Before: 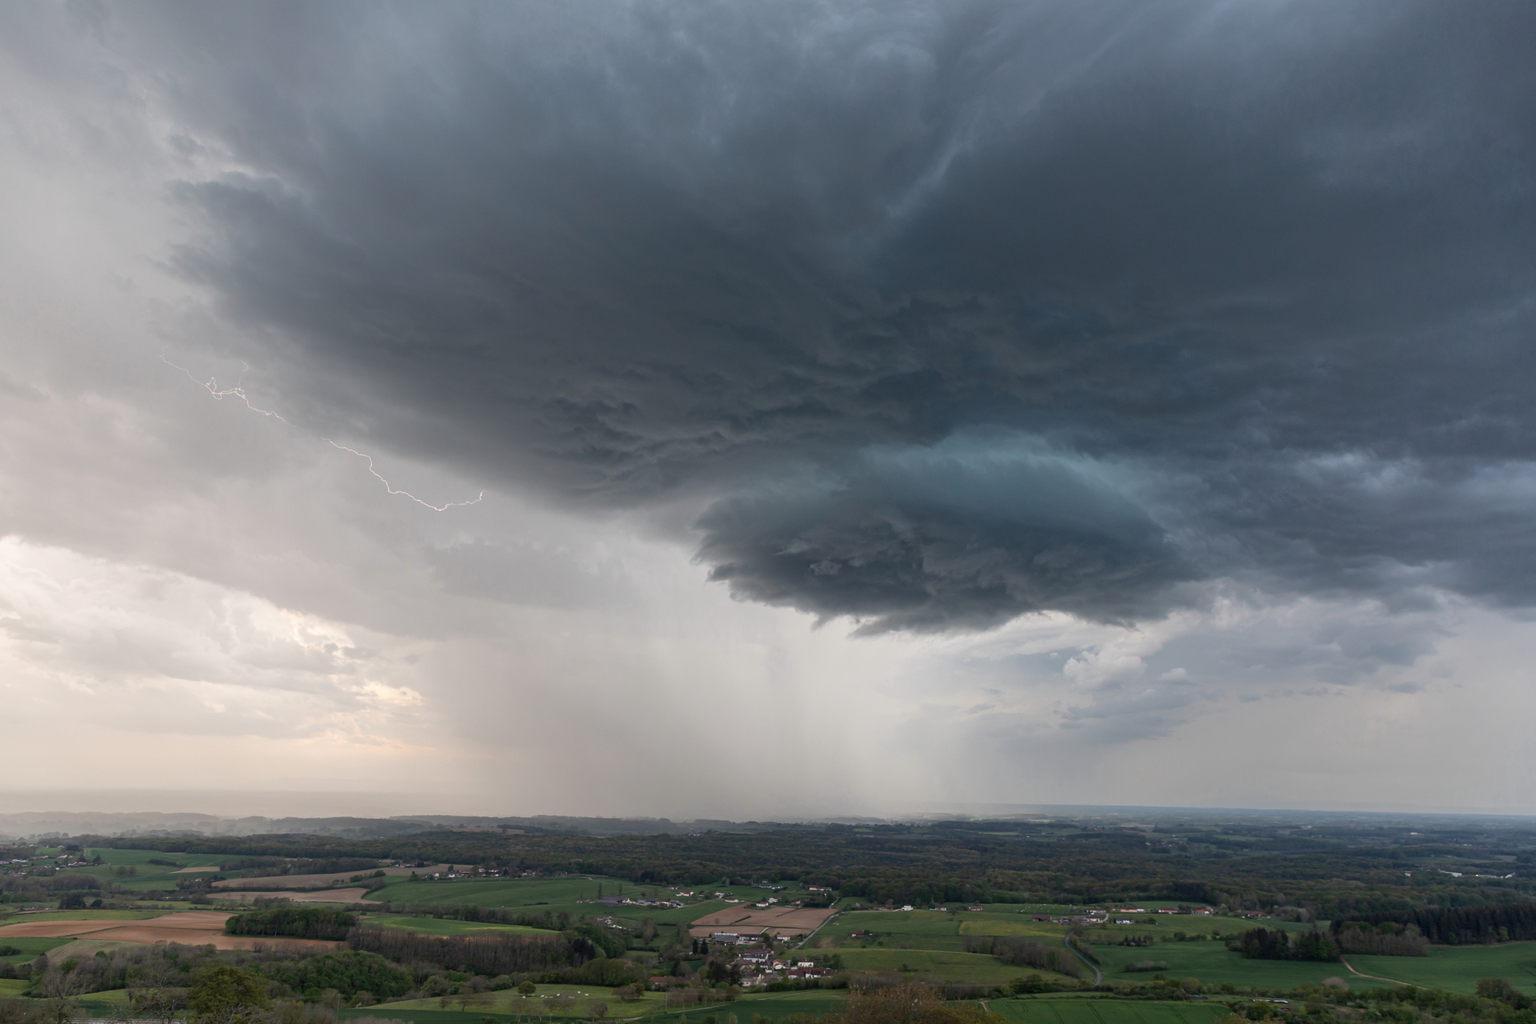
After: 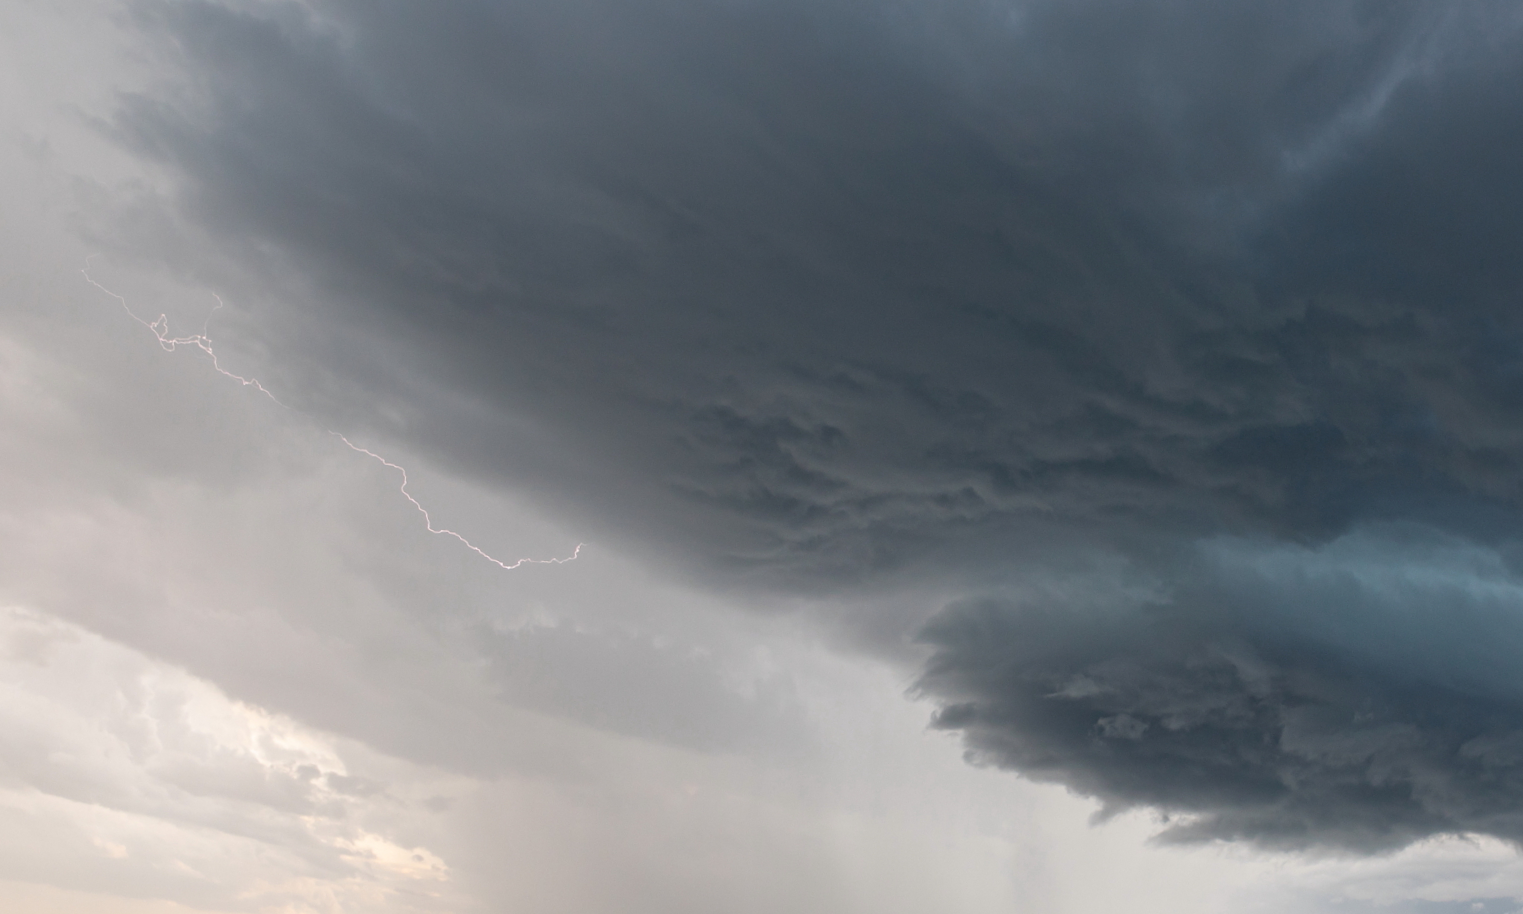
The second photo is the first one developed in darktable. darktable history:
crop and rotate: angle -5.99°, left 2.173%, top 6.796%, right 27.702%, bottom 30.079%
